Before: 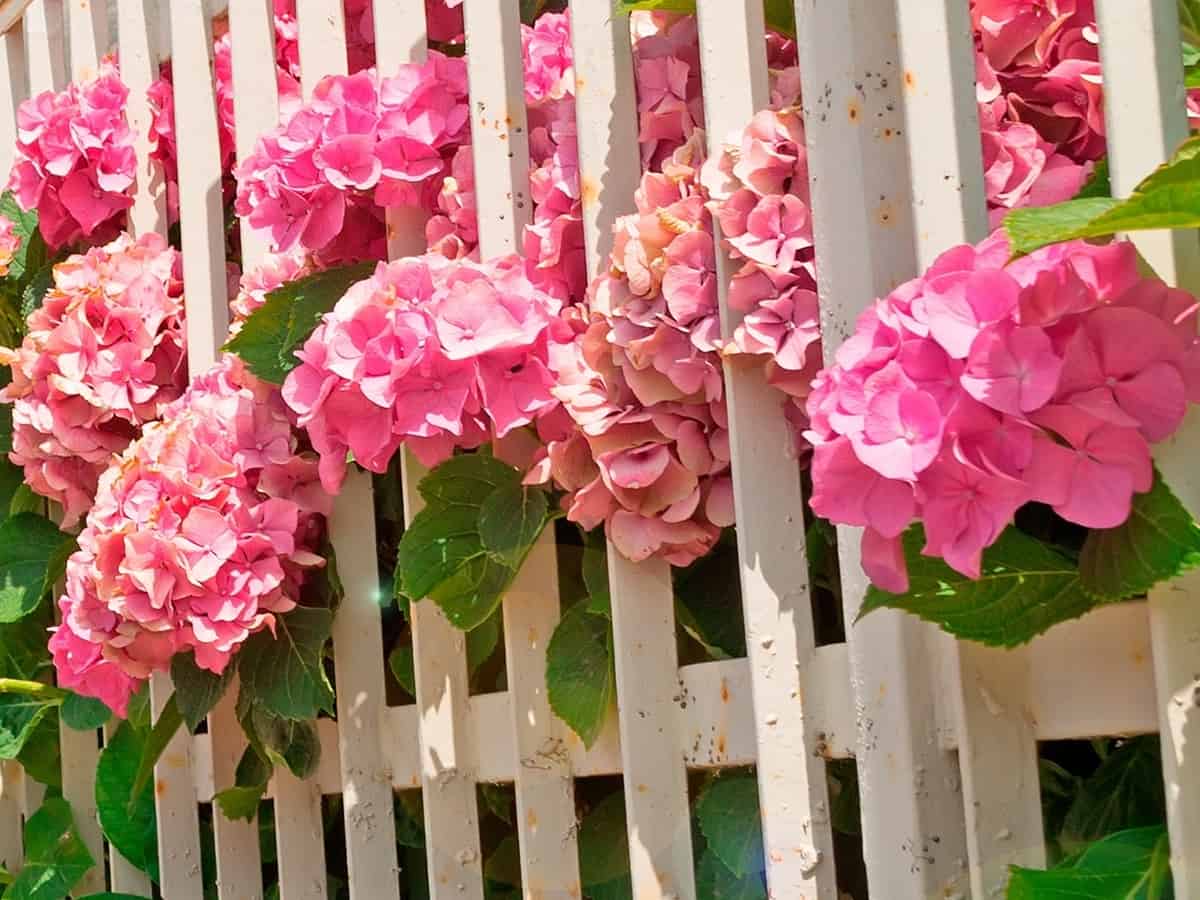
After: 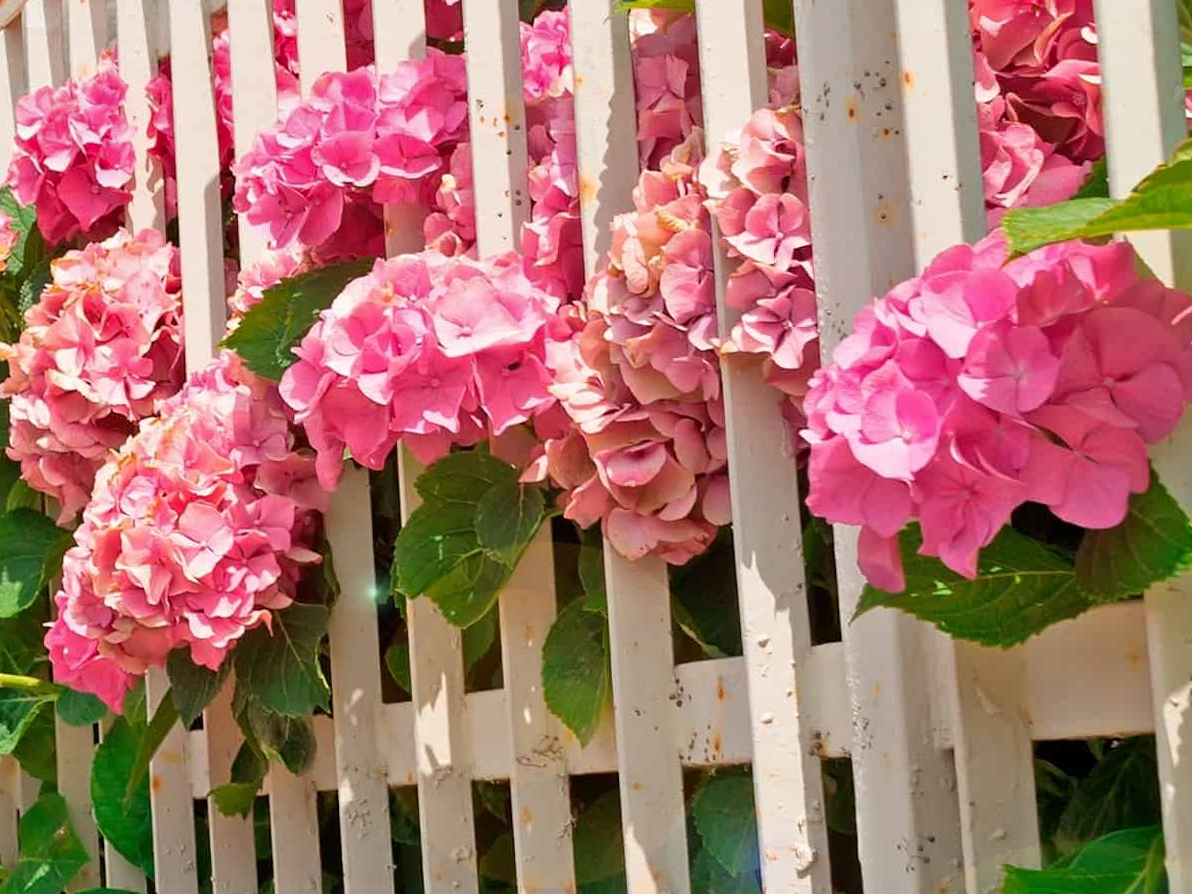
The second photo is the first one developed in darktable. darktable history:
crop and rotate: angle -0.265°
shadows and highlights: radius 126.21, shadows 30.42, highlights -30.9, low approximation 0.01, soften with gaussian
